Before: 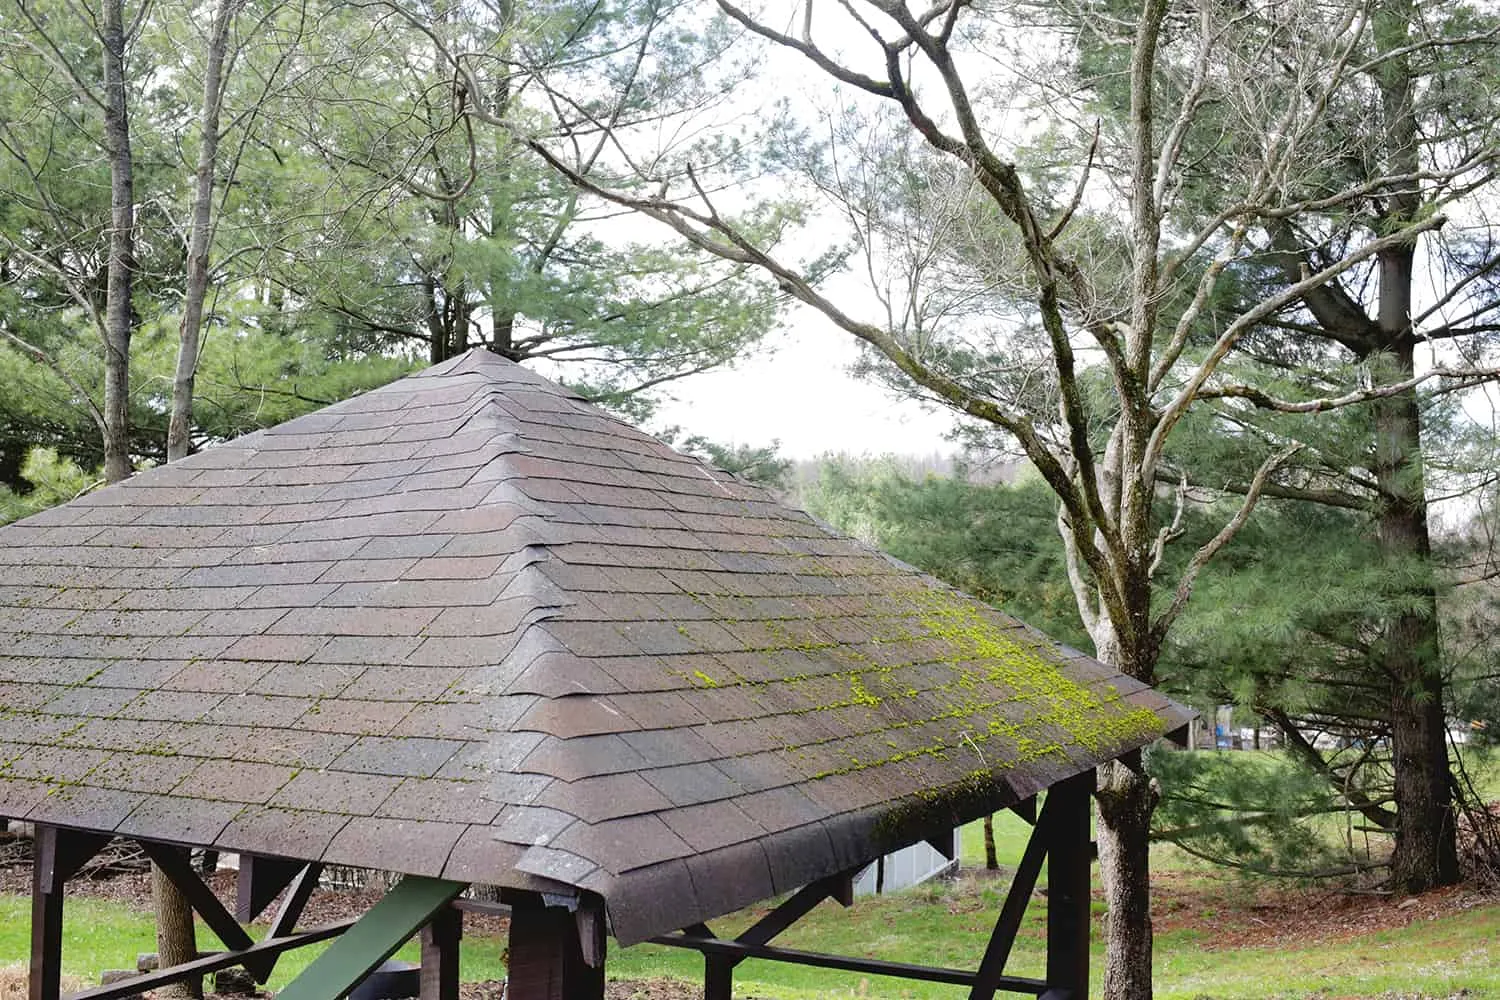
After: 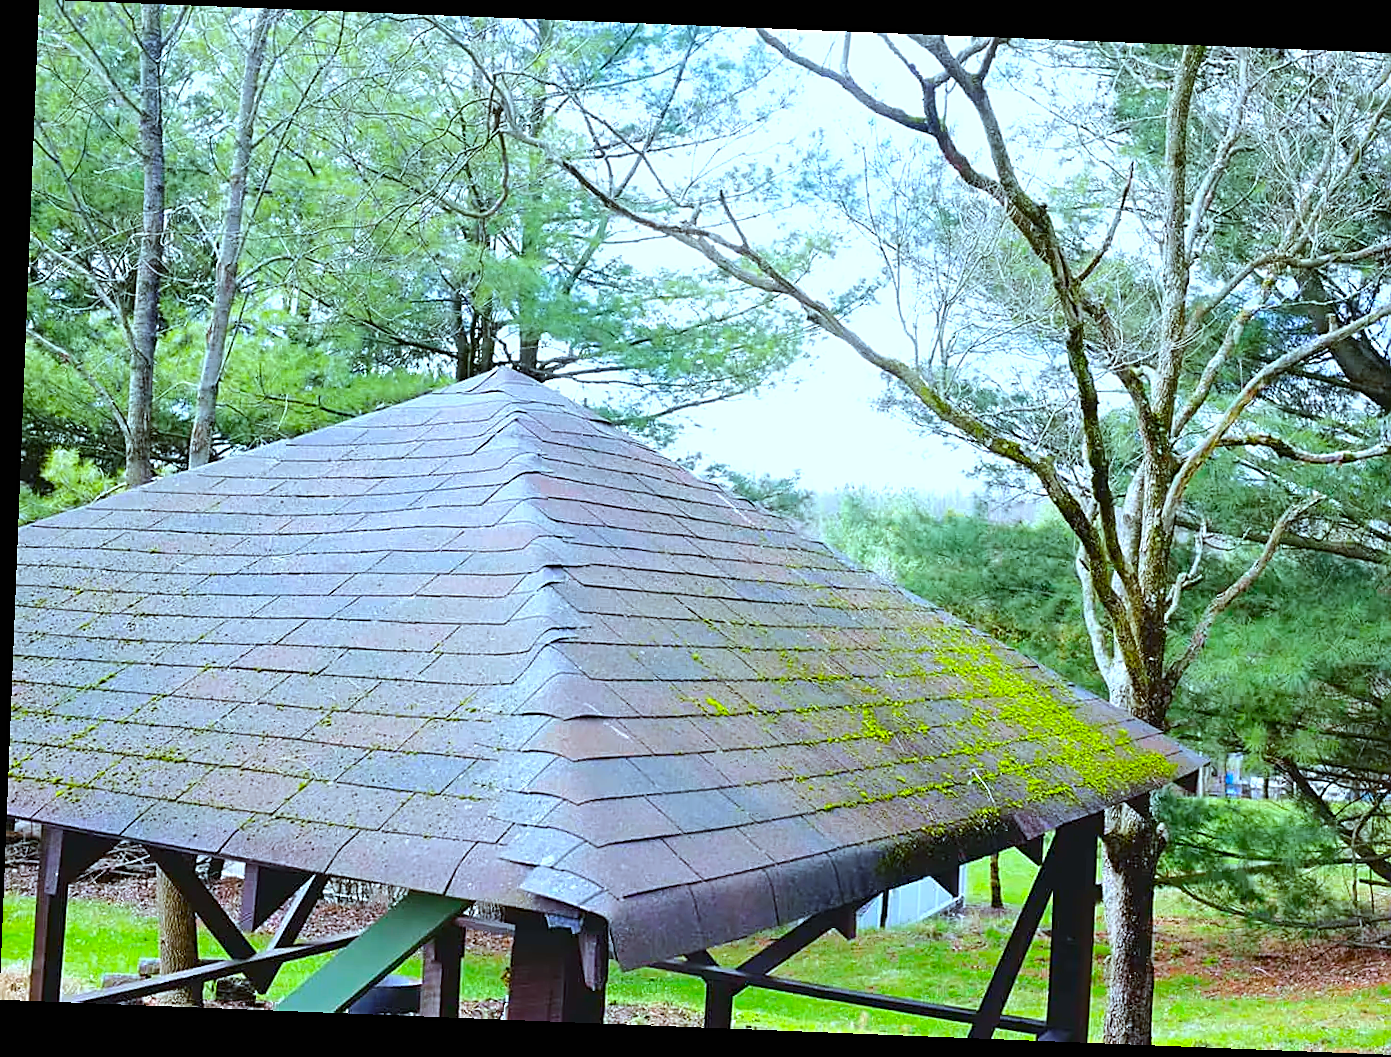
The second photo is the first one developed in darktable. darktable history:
rotate and perspective: rotation 2.27°, automatic cropping off
exposure: black level correction 0, exposure 0.4 EV, compensate exposure bias true, compensate highlight preservation false
white balance: red 0.926, green 1.003, blue 1.133
contrast brightness saturation: contrast 0.08, saturation 0.2
crop: right 9.509%, bottom 0.031%
color correction: highlights a* -8, highlights b* 3.1
sharpen: on, module defaults
color balance rgb: perceptual saturation grading › global saturation 25%, perceptual brilliance grading › mid-tones 10%, perceptual brilliance grading › shadows 15%, global vibrance 20%
